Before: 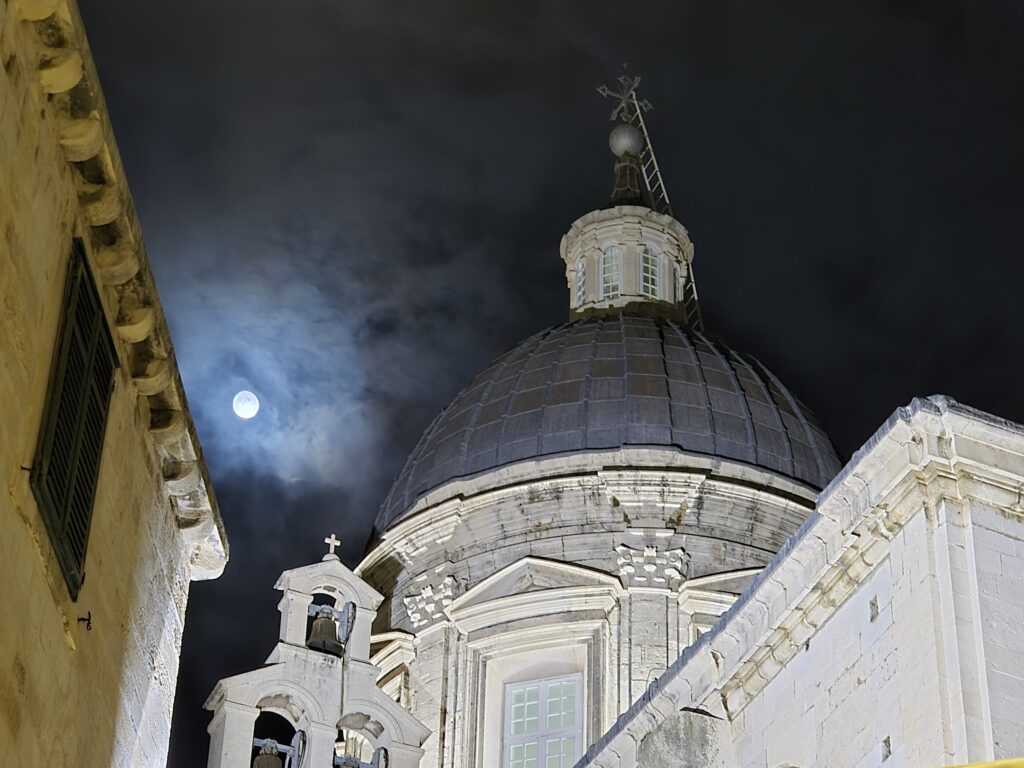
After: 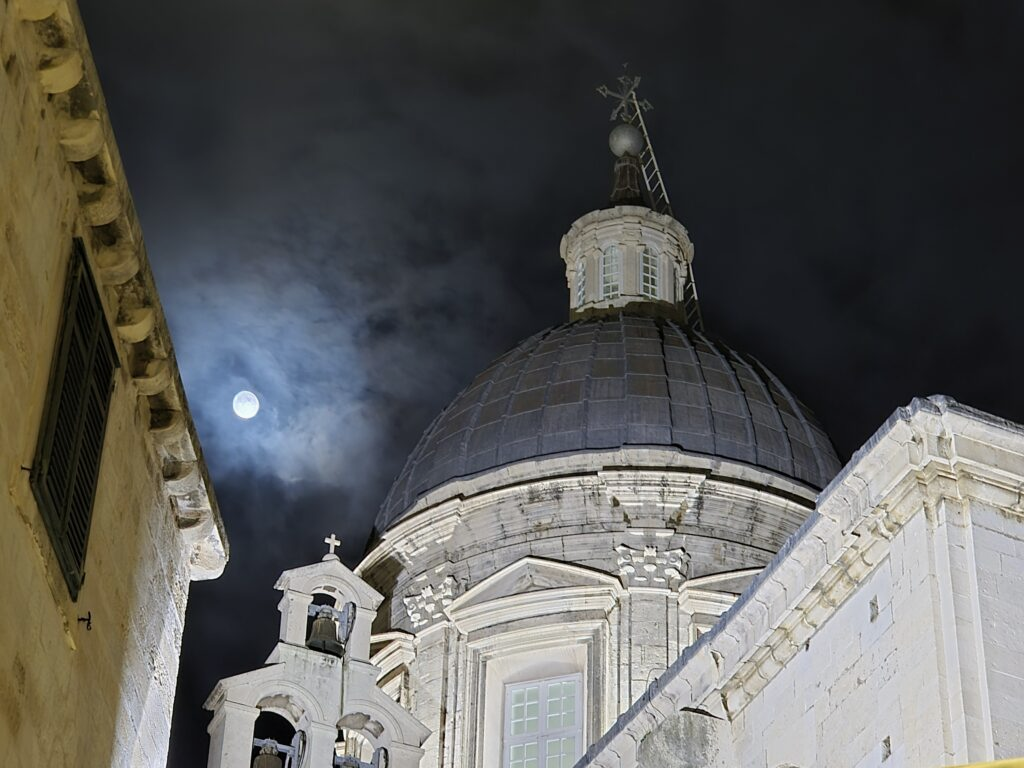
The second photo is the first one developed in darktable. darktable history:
exposure: exposure -0.055 EV, compensate highlight preservation false
color correction: highlights b* -0.014, saturation 0.981
contrast brightness saturation: saturation -0.07
